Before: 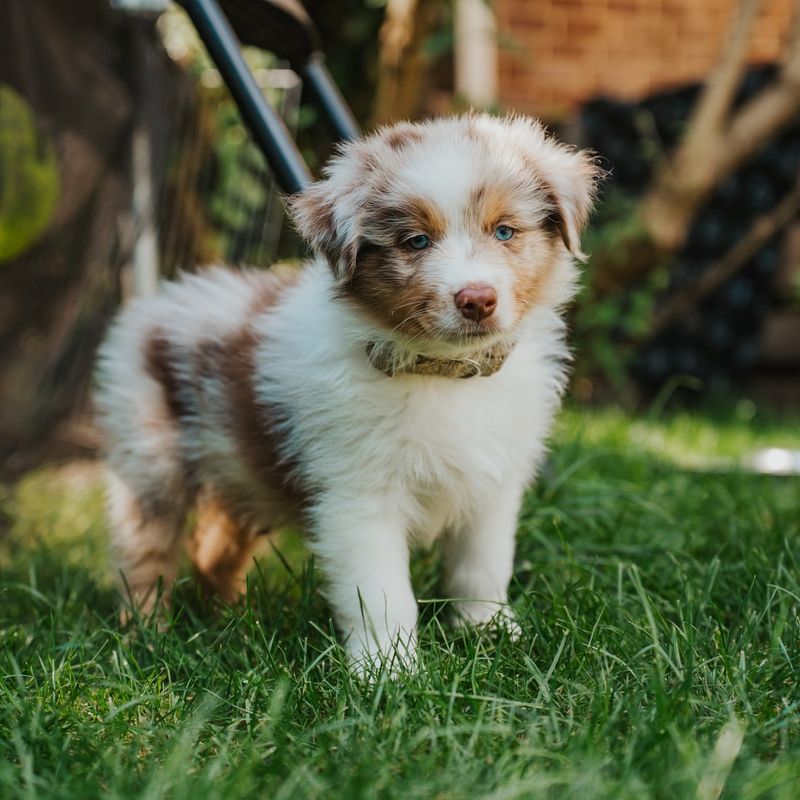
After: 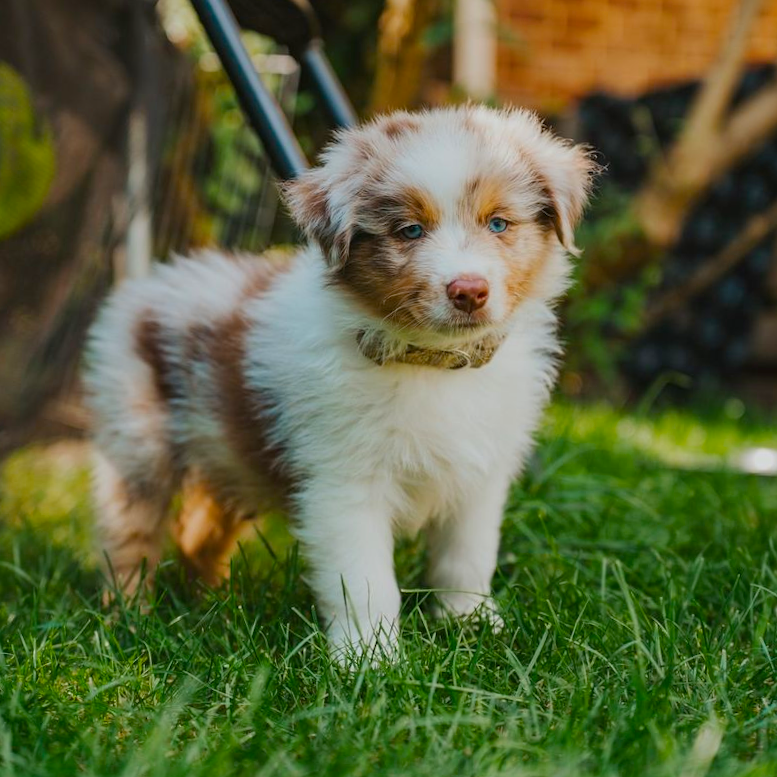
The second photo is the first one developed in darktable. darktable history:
crop and rotate: angle -1.67°
color balance rgb: perceptual saturation grading › global saturation 29.582%, contrast -10.569%
